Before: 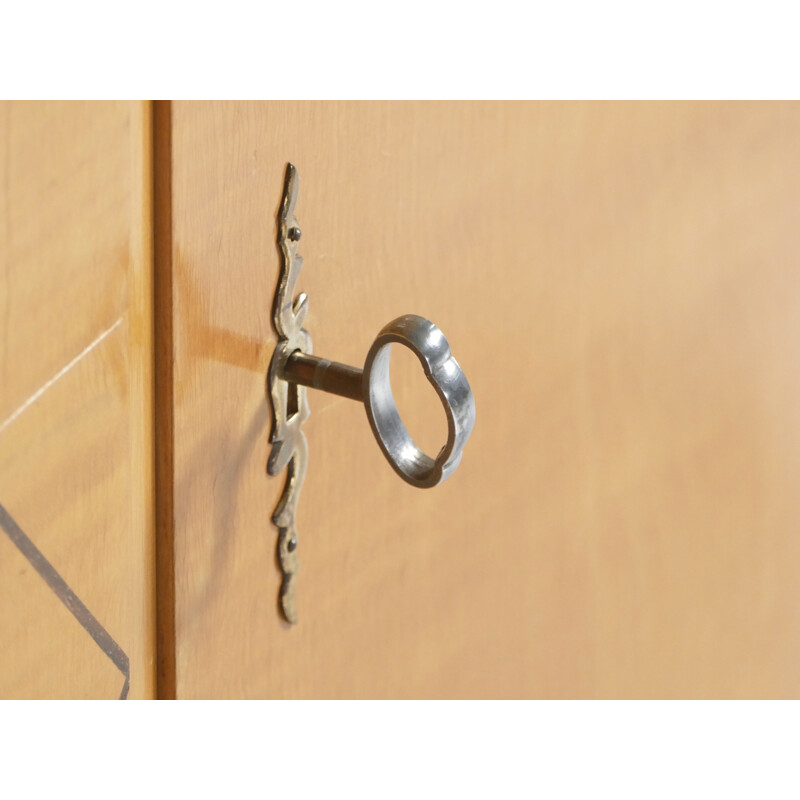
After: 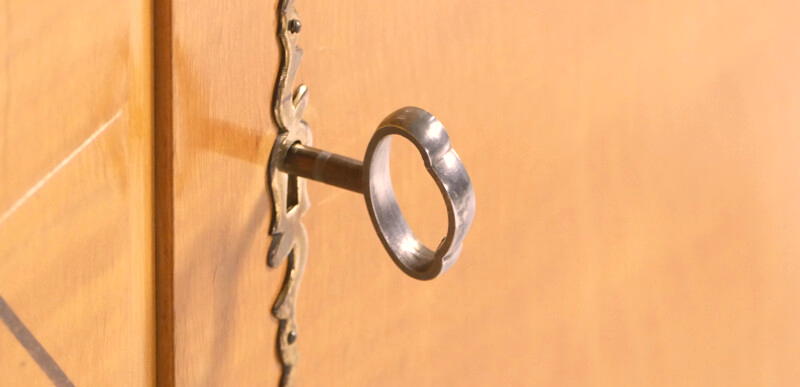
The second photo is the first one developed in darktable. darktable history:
color correction: highlights a* 11.96, highlights b* 11.58
crop and rotate: top 26.056%, bottom 25.543%
exposure: exposure 0.197 EV, compensate highlight preservation false
